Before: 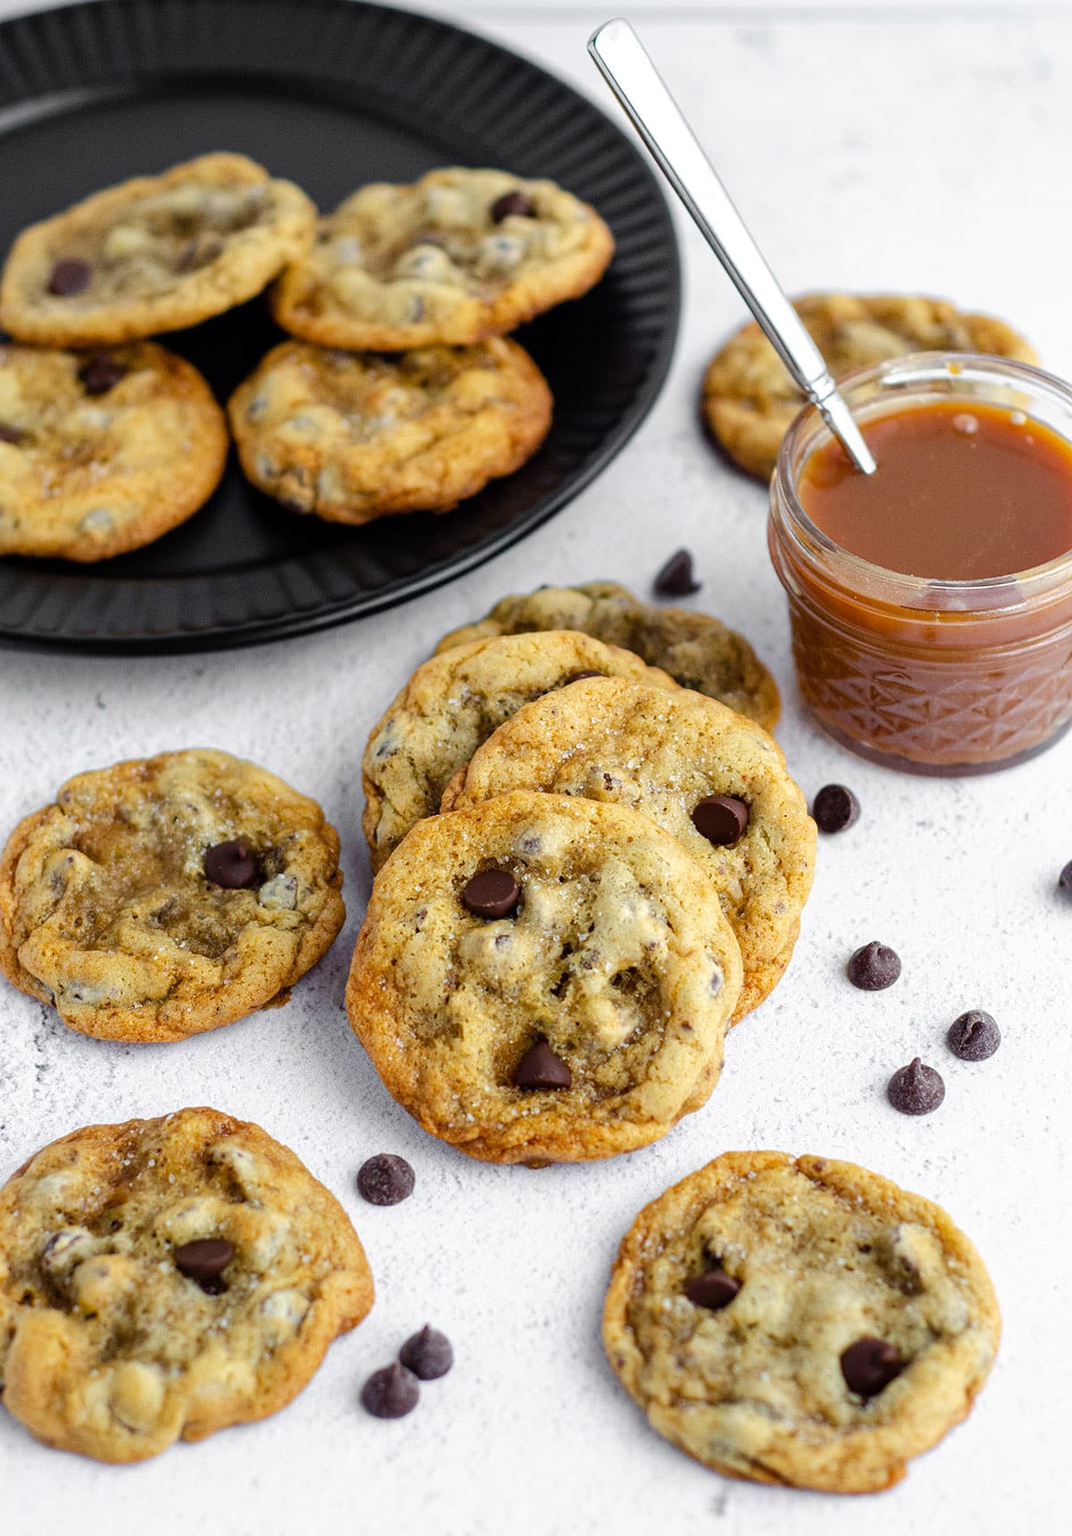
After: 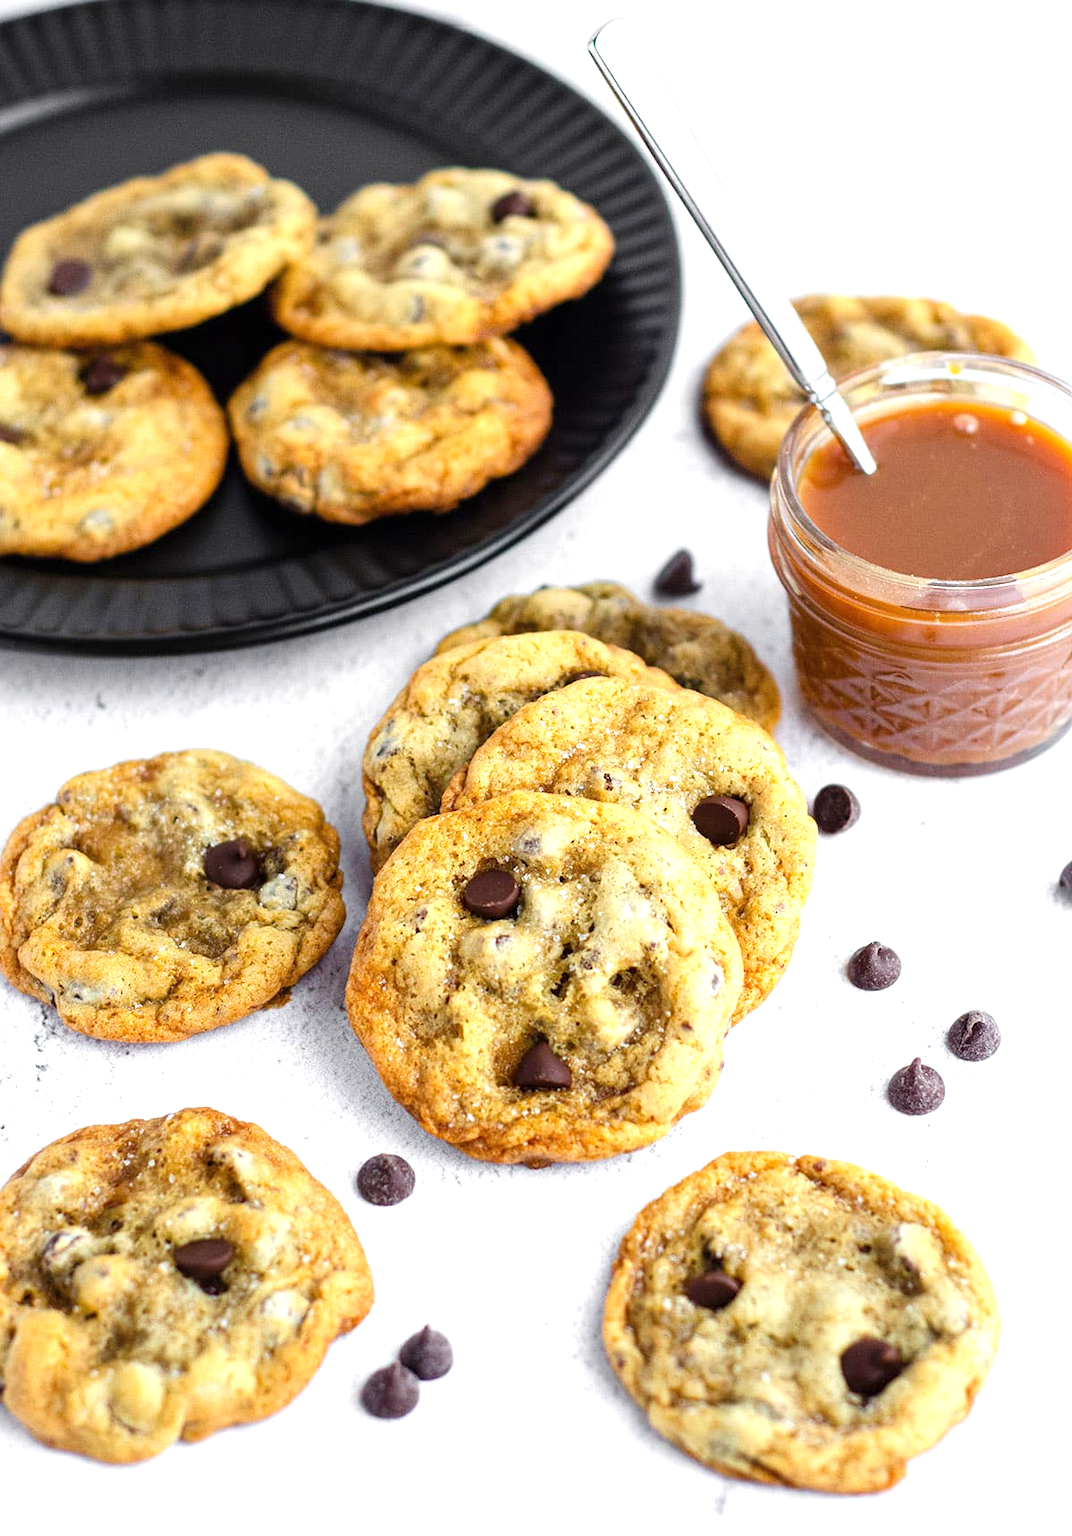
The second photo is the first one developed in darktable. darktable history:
exposure: black level correction 0, exposure 0.698 EV, compensate highlight preservation false
